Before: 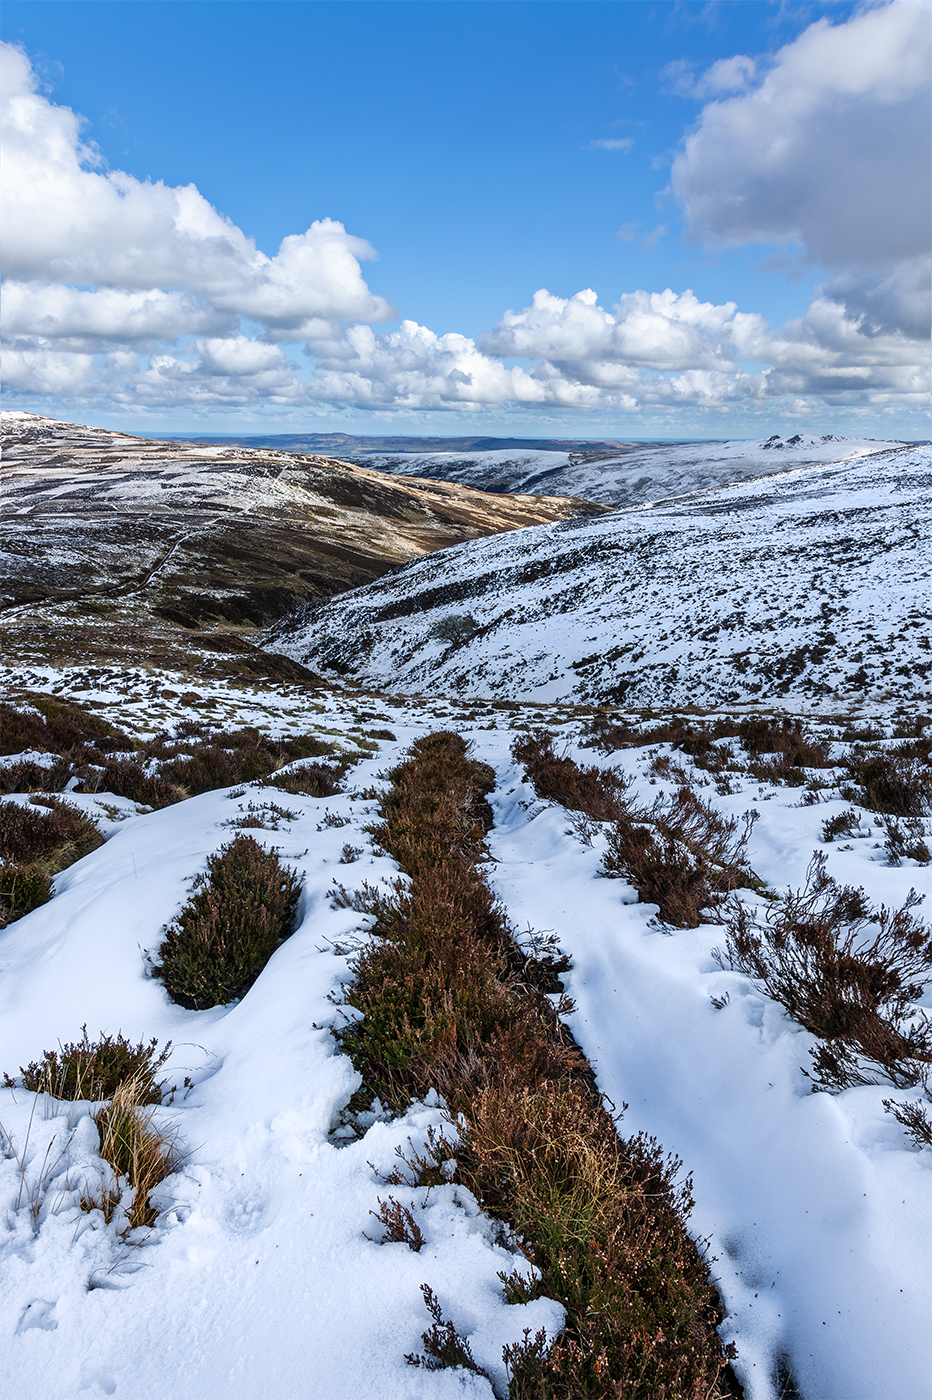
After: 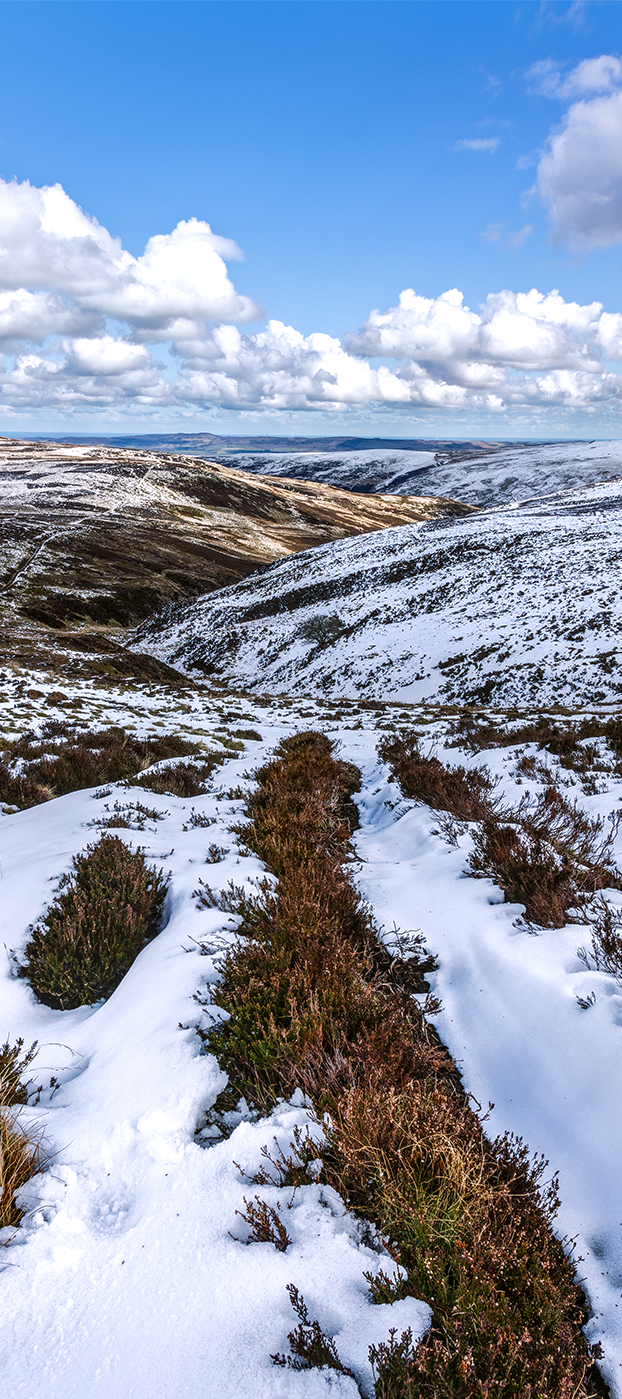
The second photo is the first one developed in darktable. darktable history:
crop and rotate: left 14.481%, right 18.728%
local contrast: on, module defaults
color balance rgb: power › chroma 0.226%, power › hue 60.2°, perceptual saturation grading › global saturation 0.129%, perceptual saturation grading › highlights -18.224%, perceptual saturation grading › mid-tones 6.639%, perceptual saturation grading › shadows 28.252%, perceptual brilliance grading › highlights 6.458%, perceptual brilliance grading › mid-tones 16.744%, perceptual brilliance grading › shadows -5.214%
color correction: highlights a* 3, highlights b* -0.978, shadows a* -0.119, shadows b* 2.54, saturation 0.975
